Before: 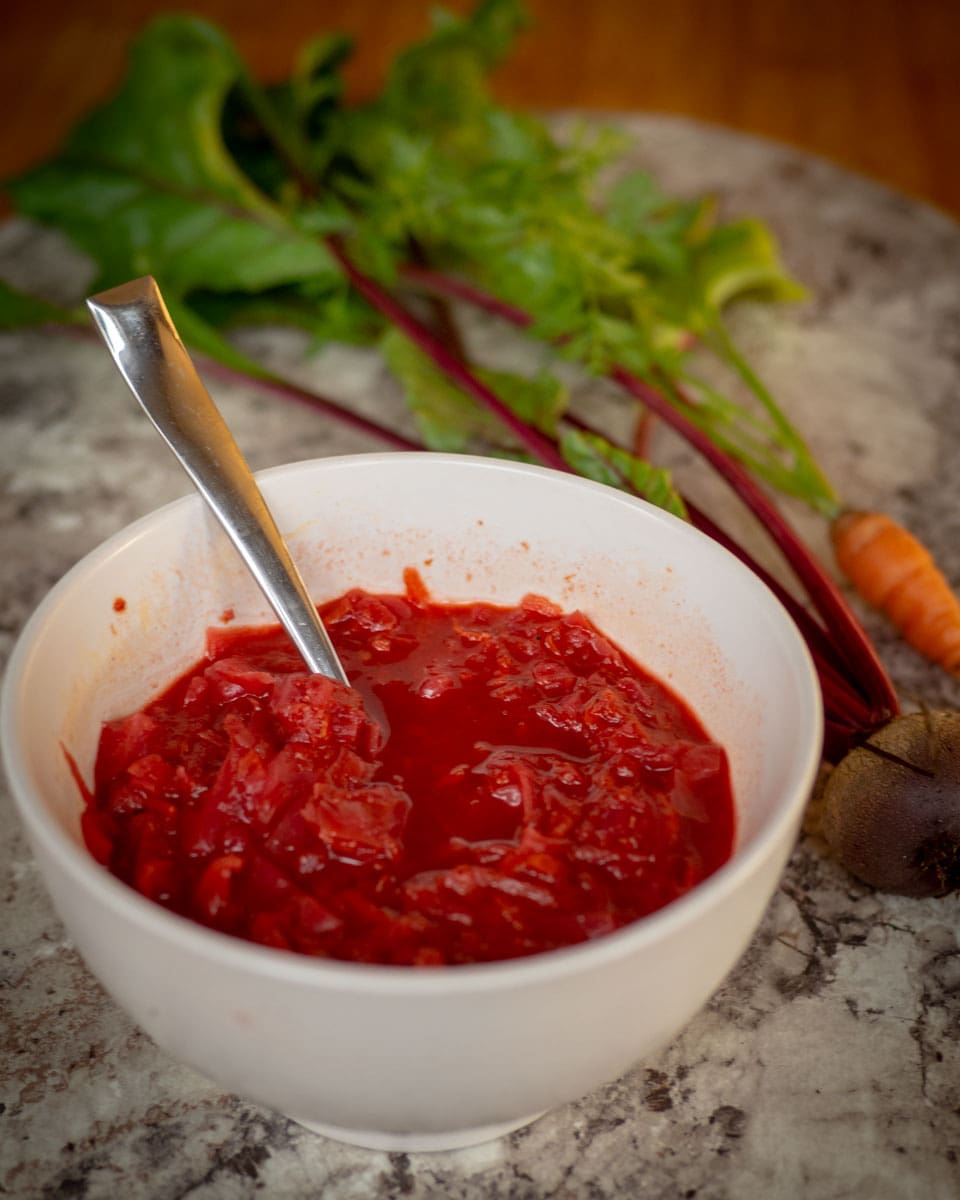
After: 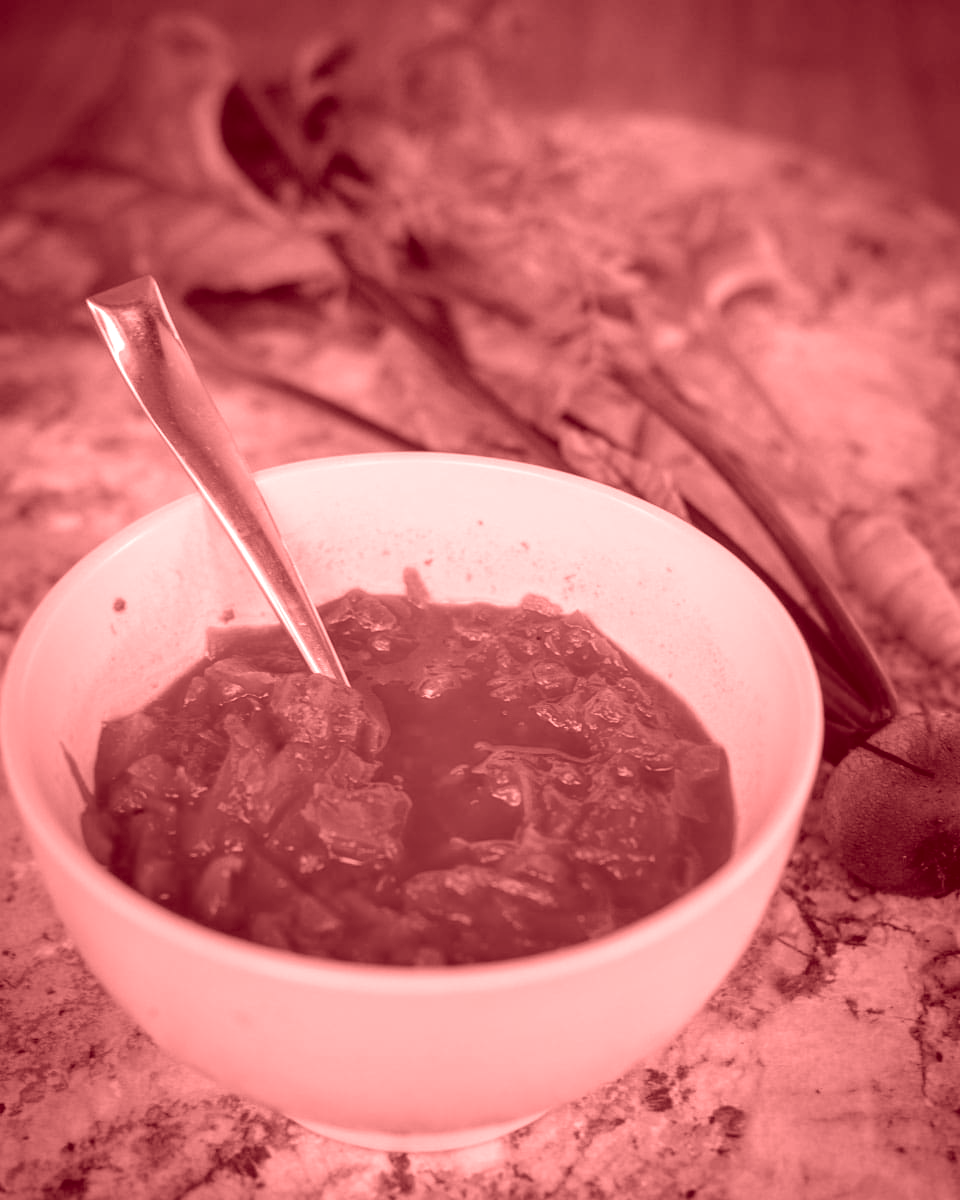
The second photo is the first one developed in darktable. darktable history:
exposure: black level correction 0.001, compensate highlight preservation false
colorize: saturation 60%, source mix 100%
